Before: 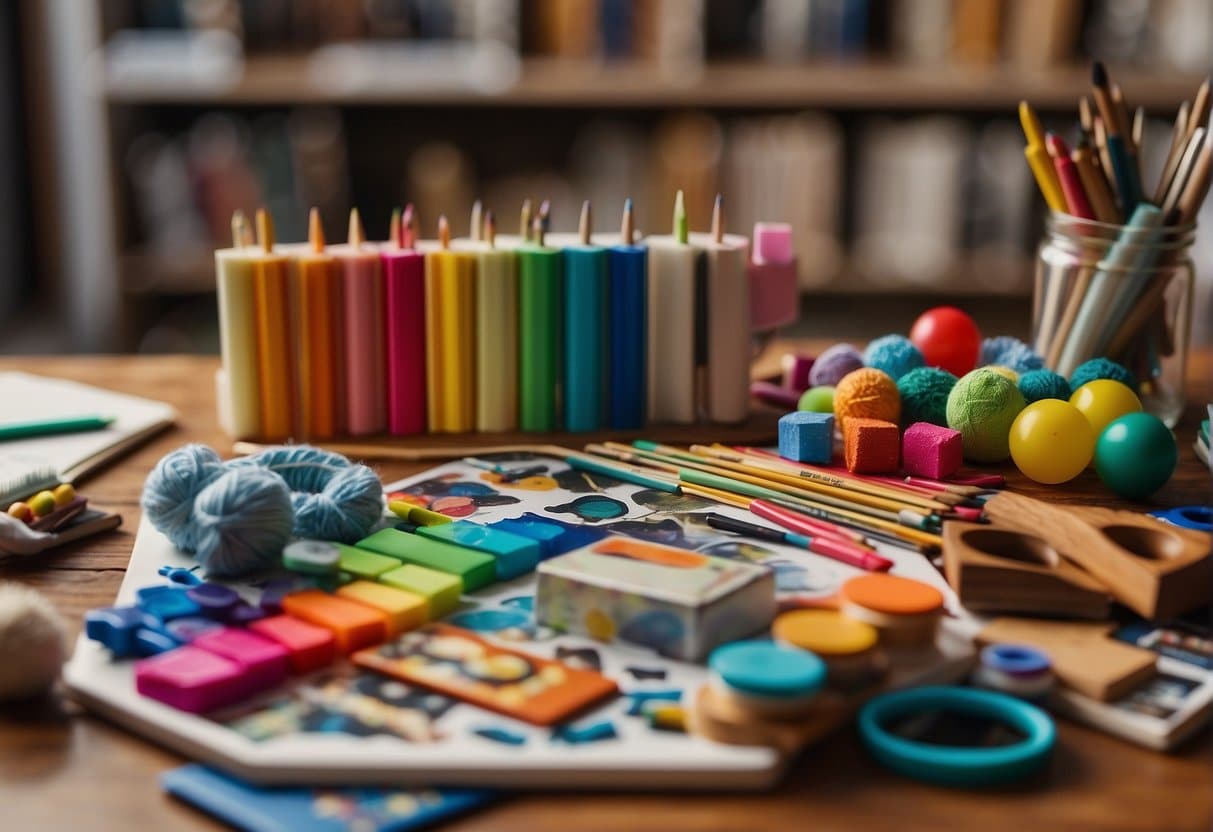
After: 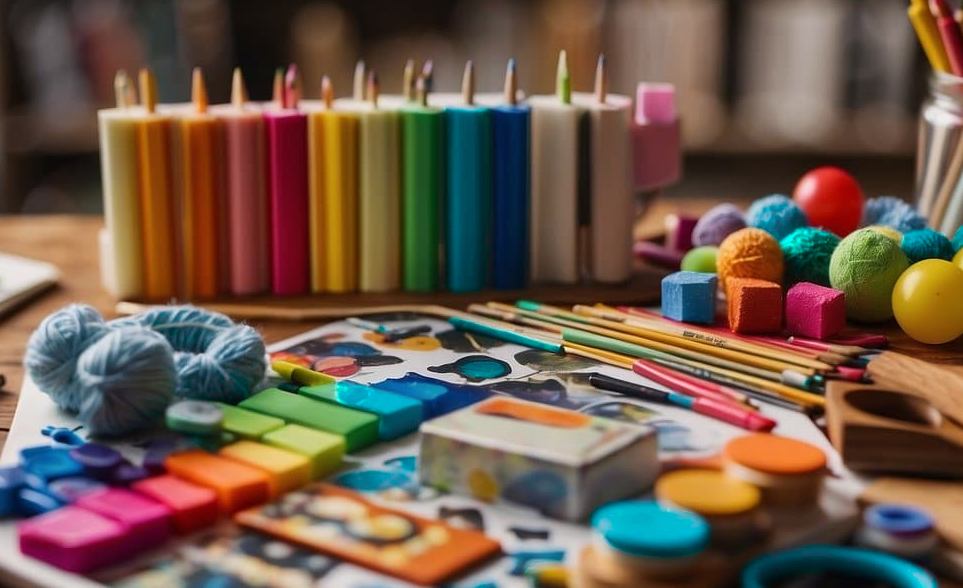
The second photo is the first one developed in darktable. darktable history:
crop: left 9.712%, top 16.928%, right 10.845%, bottom 12.332%
white balance: red 1.004, blue 1.024
color zones: curves: ch0 [(0.25, 0.5) (0.423, 0.5) (0.443, 0.5) (0.521, 0.756) (0.568, 0.5) (0.576, 0.5) (0.75, 0.5)]; ch1 [(0.25, 0.5) (0.423, 0.5) (0.443, 0.5) (0.539, 0.873) (0.624, 0.565) (0.631, 0.5) (0.75, 0.5)]
